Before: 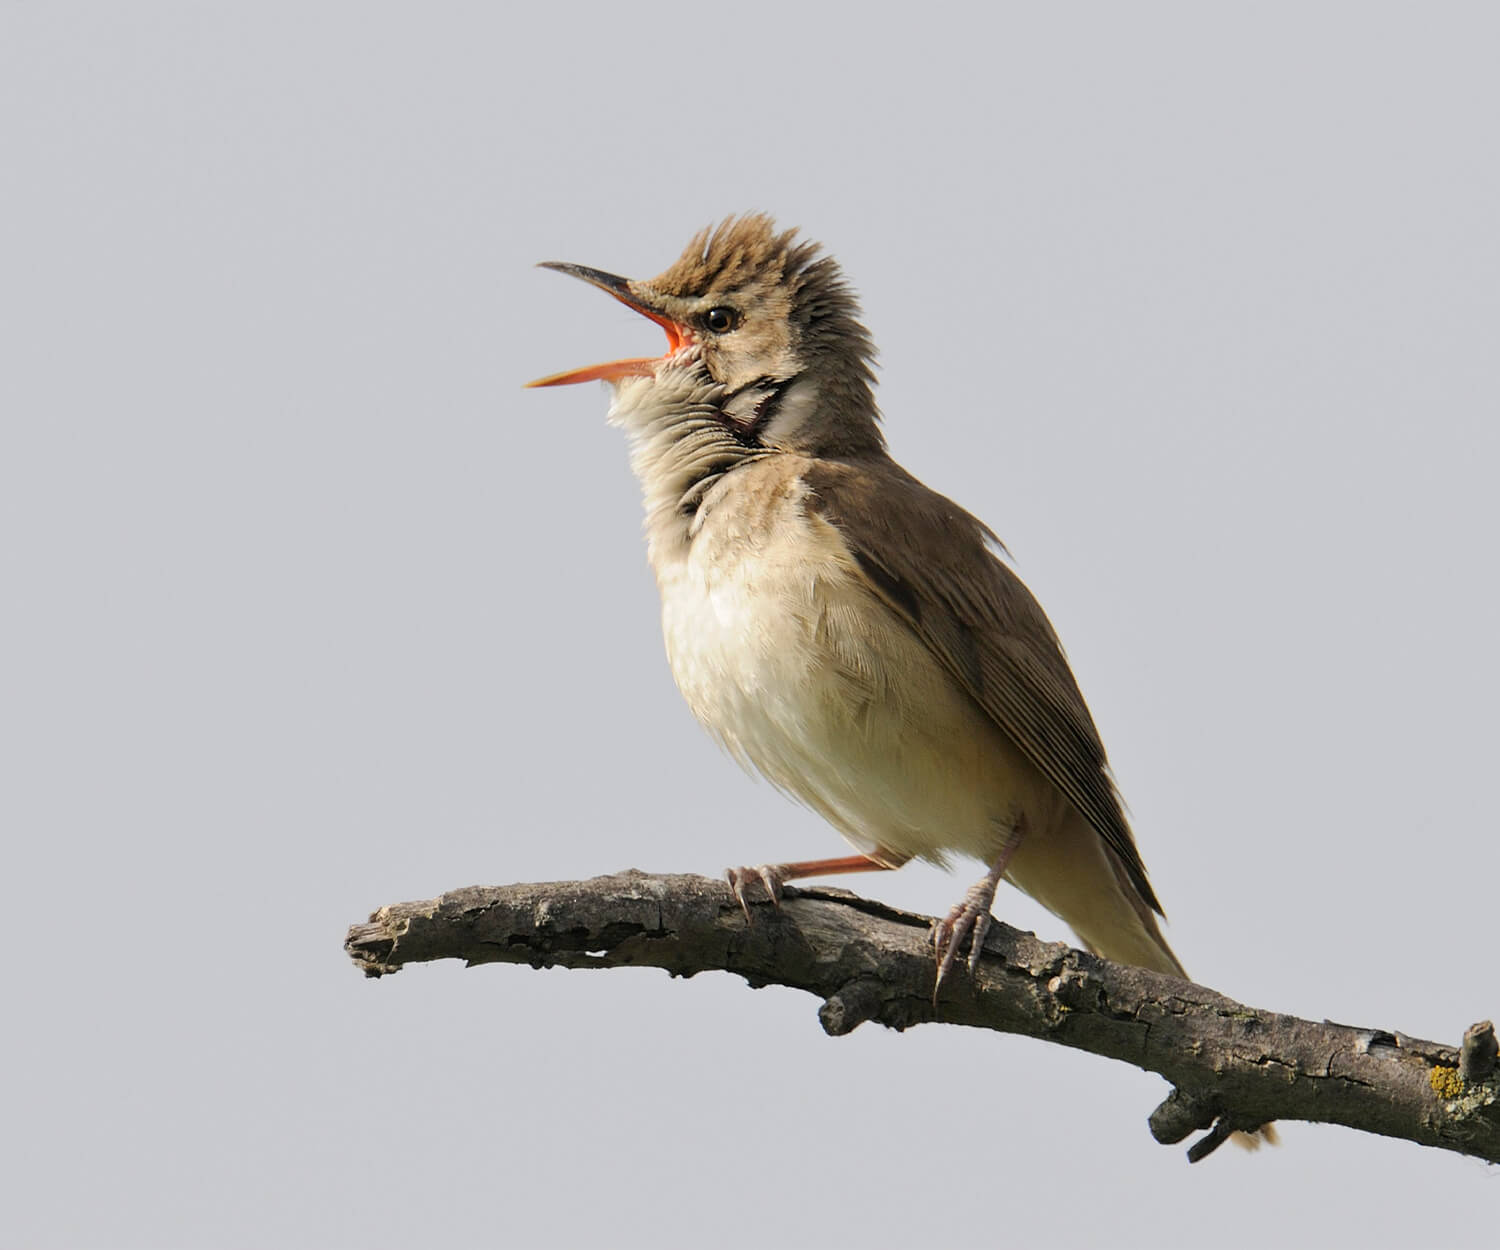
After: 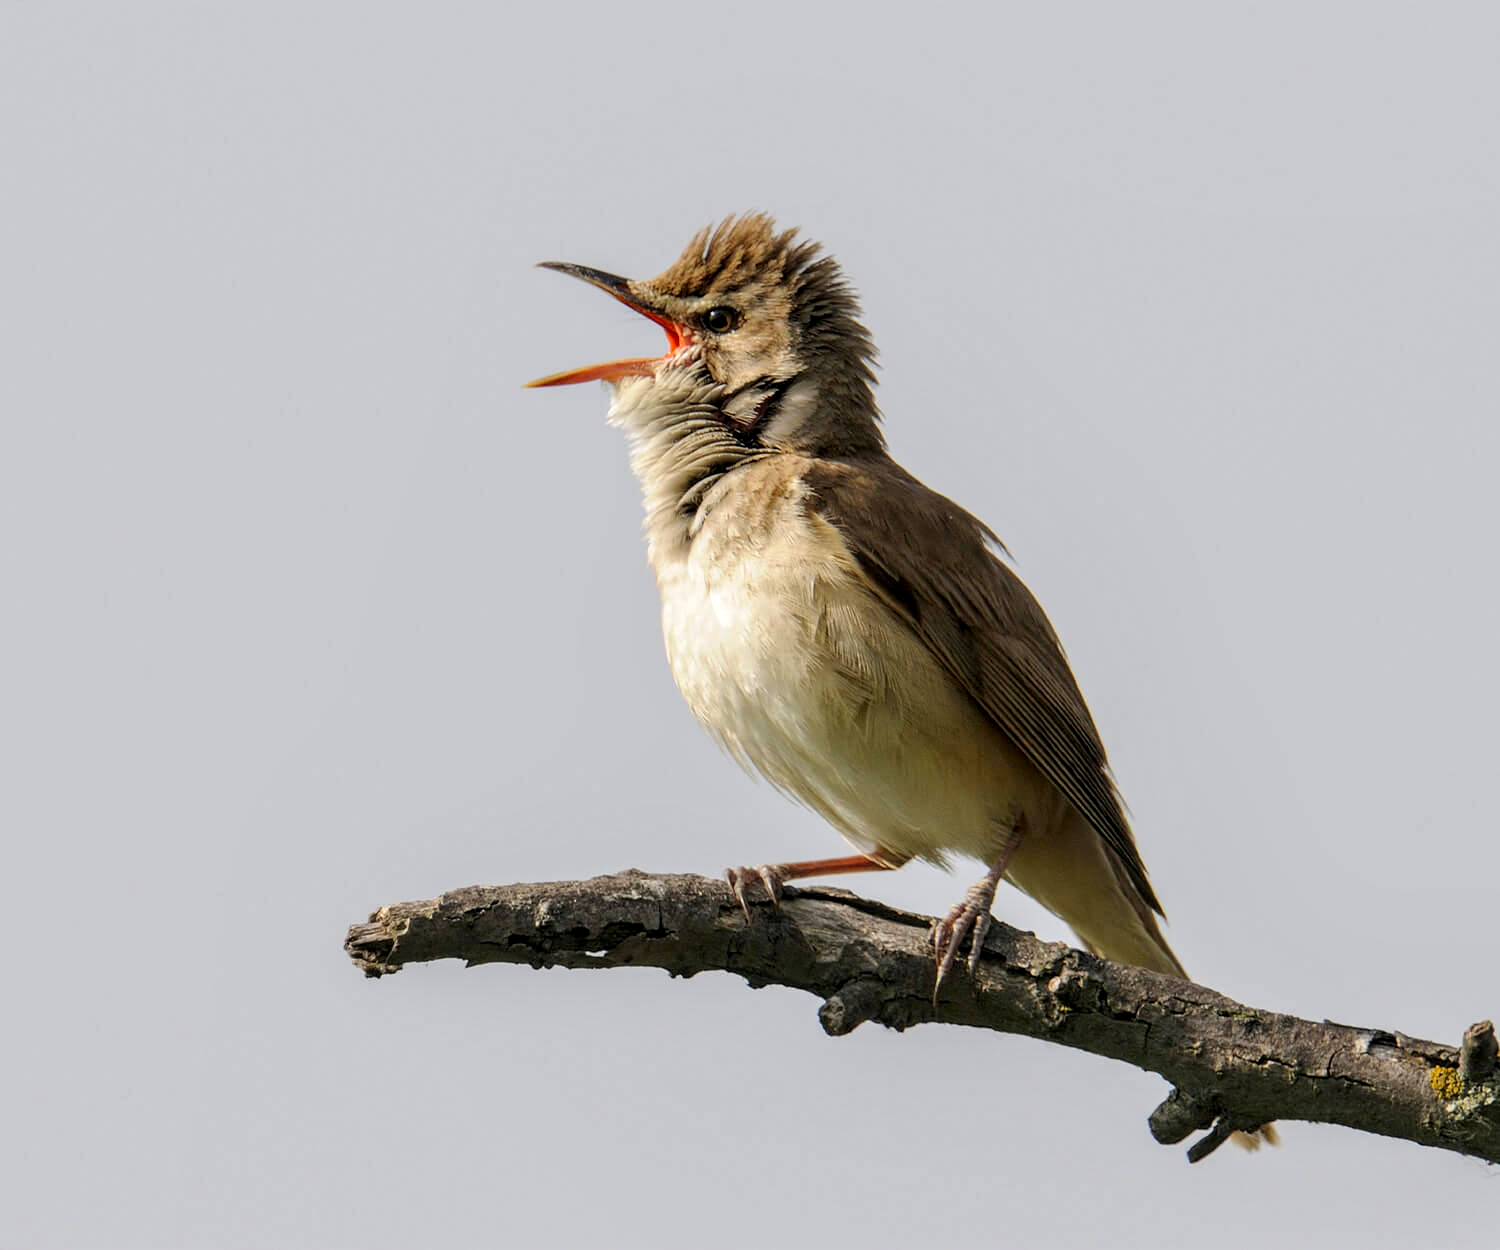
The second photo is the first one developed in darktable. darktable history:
contrast brightness saturation: contrast 0.045, saturation 0.158
local contrast: detail 140%
